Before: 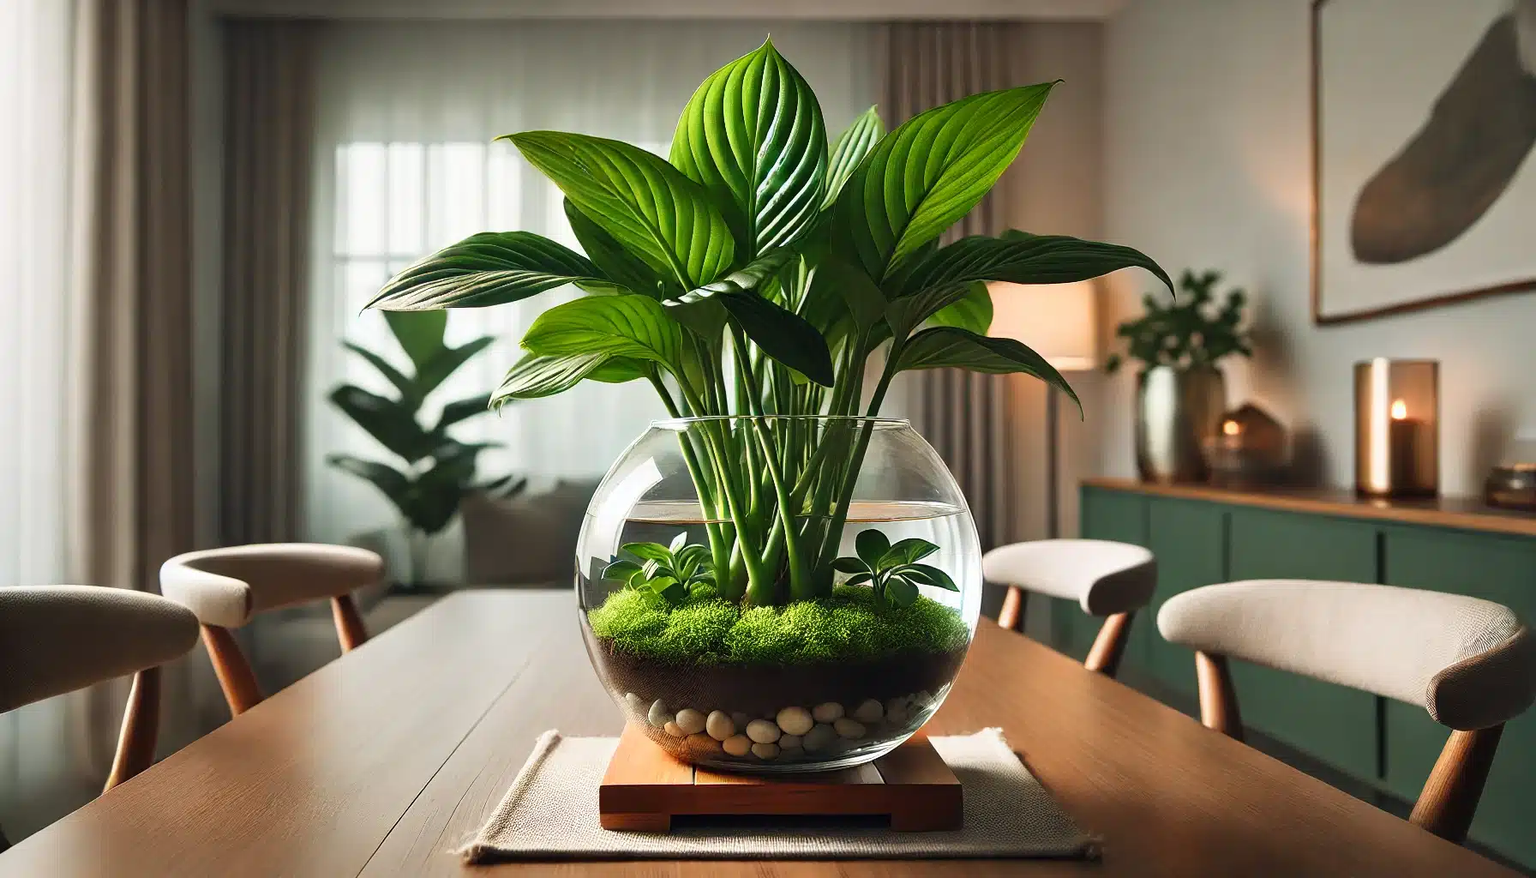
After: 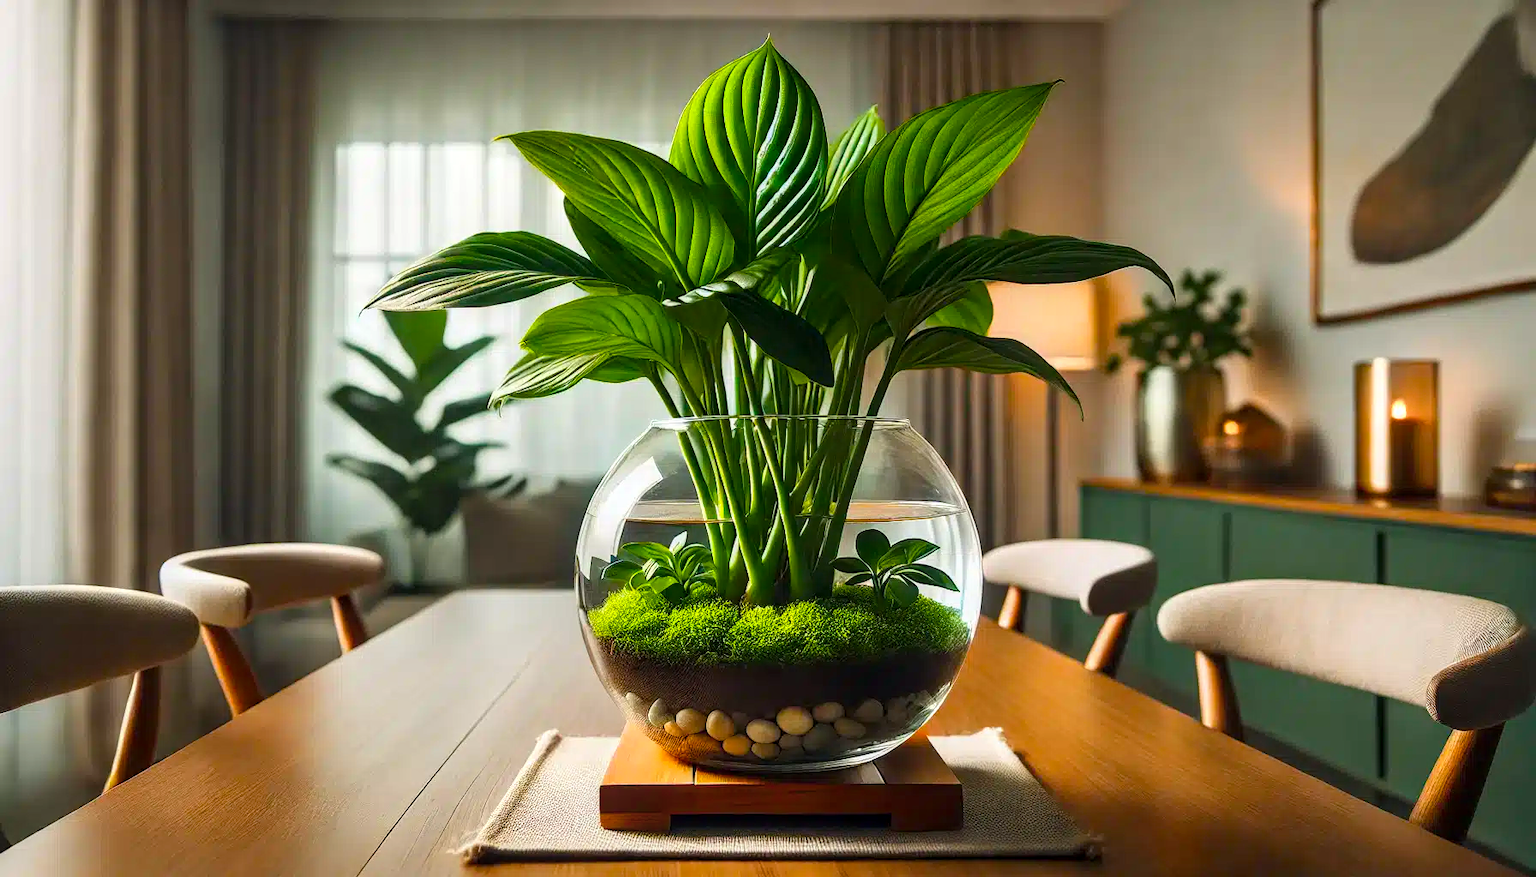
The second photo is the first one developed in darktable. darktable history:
local contrast: on, module defaults
color balance rgb: linear chroma grading › global chroma 15%, perceptual saturation grading › global saturation 30%
